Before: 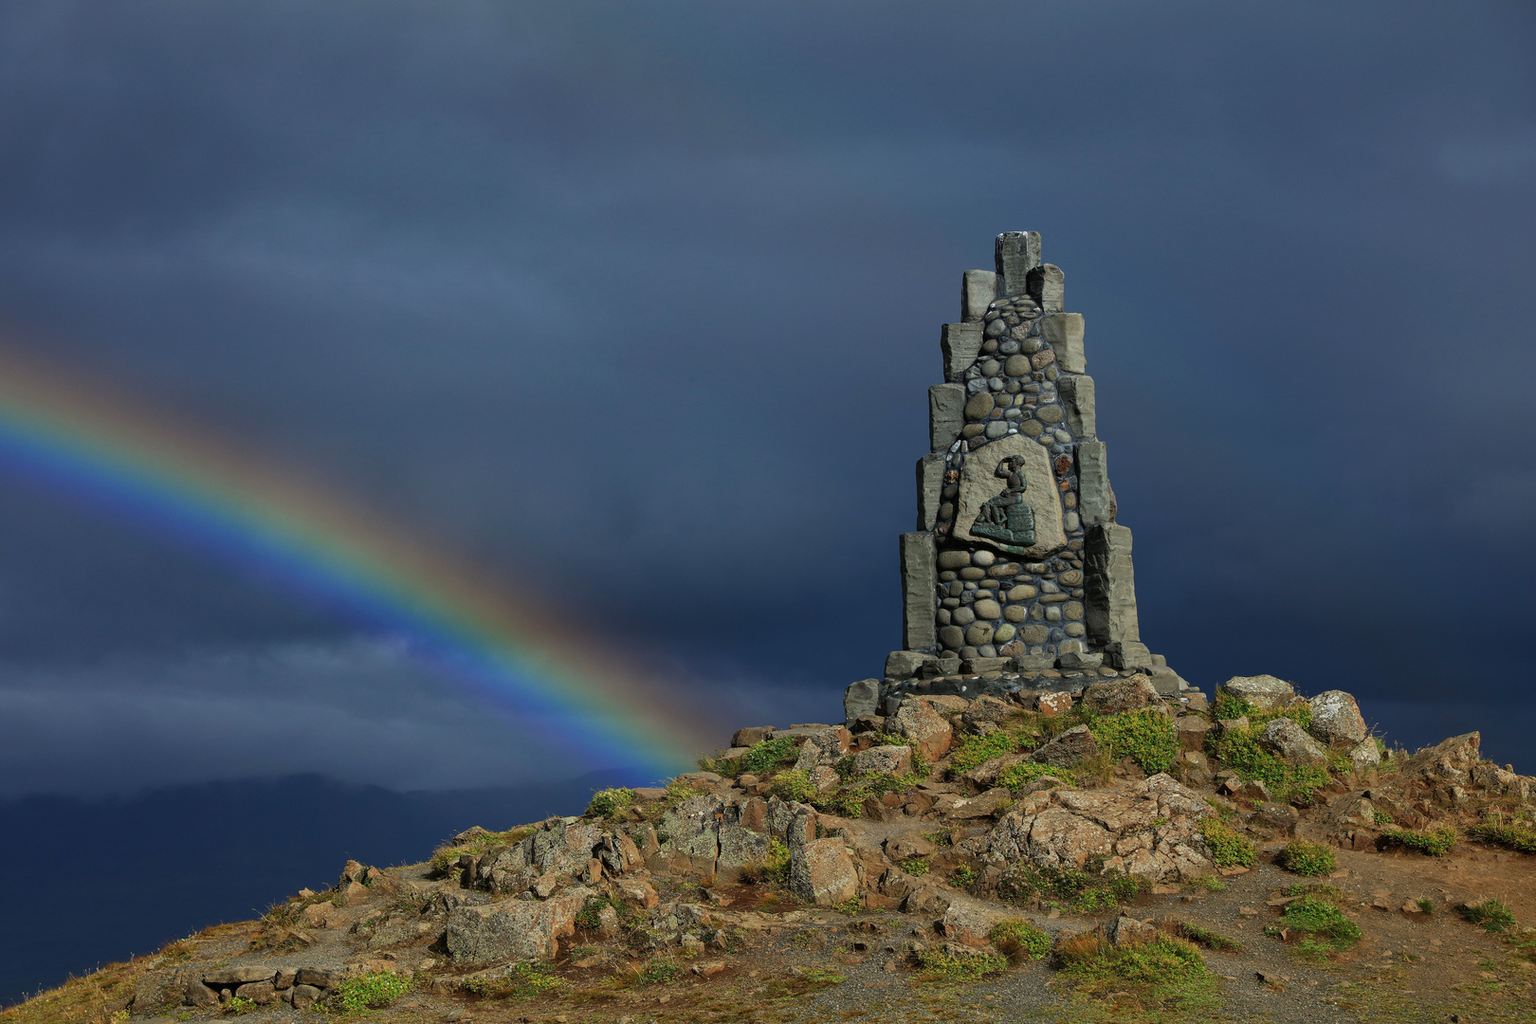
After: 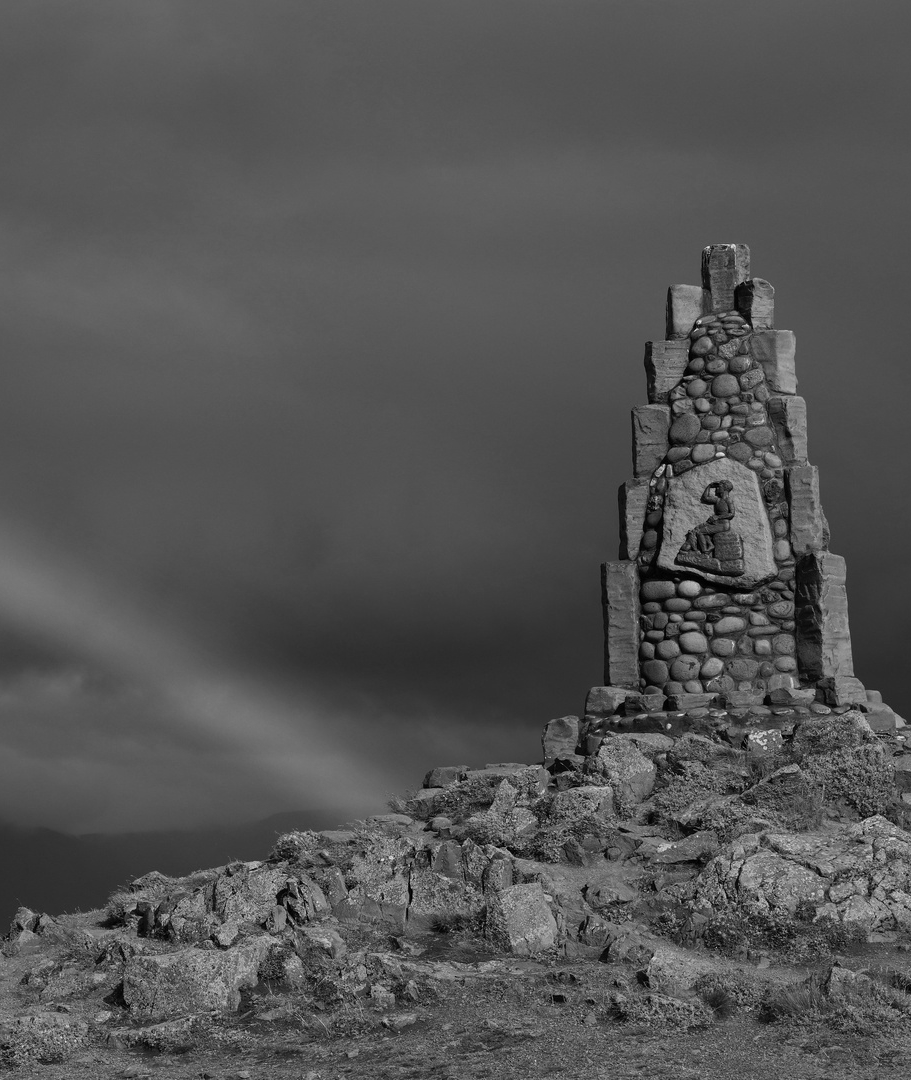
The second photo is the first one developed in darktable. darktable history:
color balance rgb: perceptual saturation grading › global saturation 25%, global vibrance 20%
white balance: red 1, blue 1
crop: left 21.496%, right 22.254%
monochrome: on, module defaults
